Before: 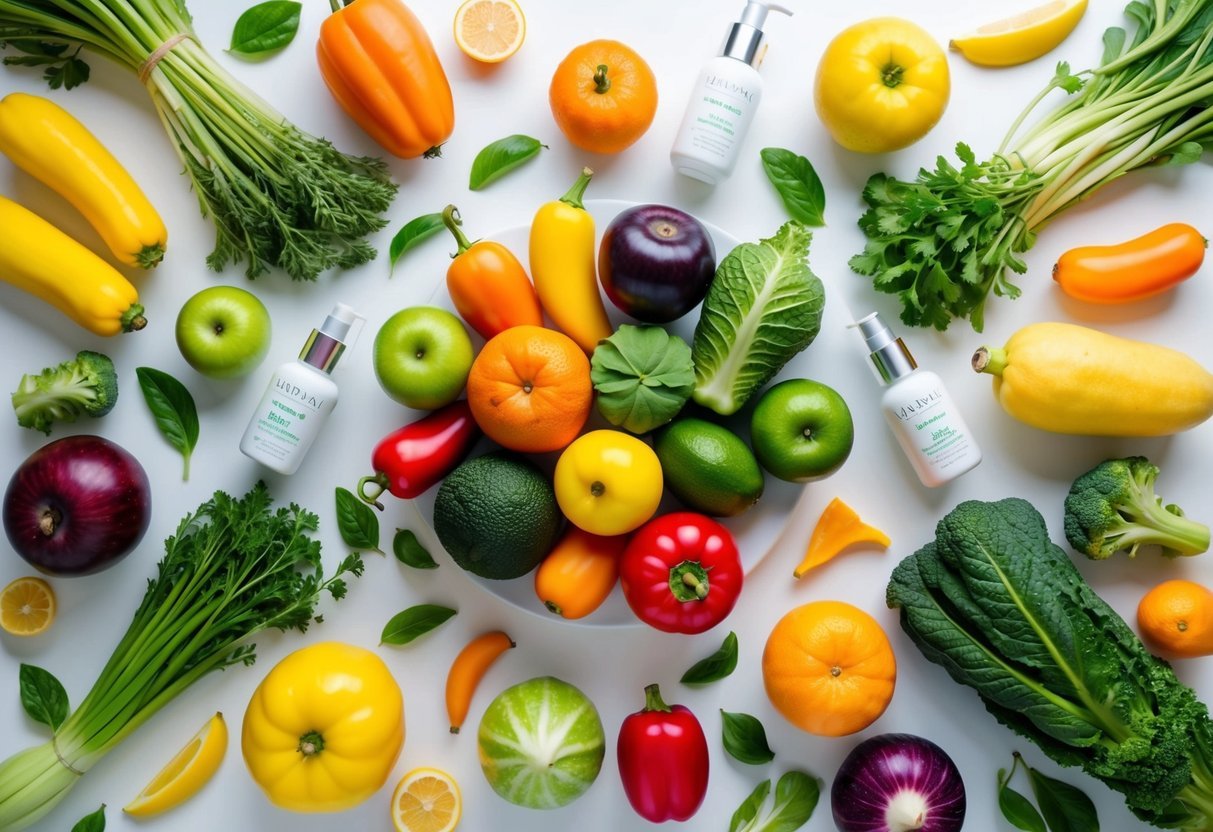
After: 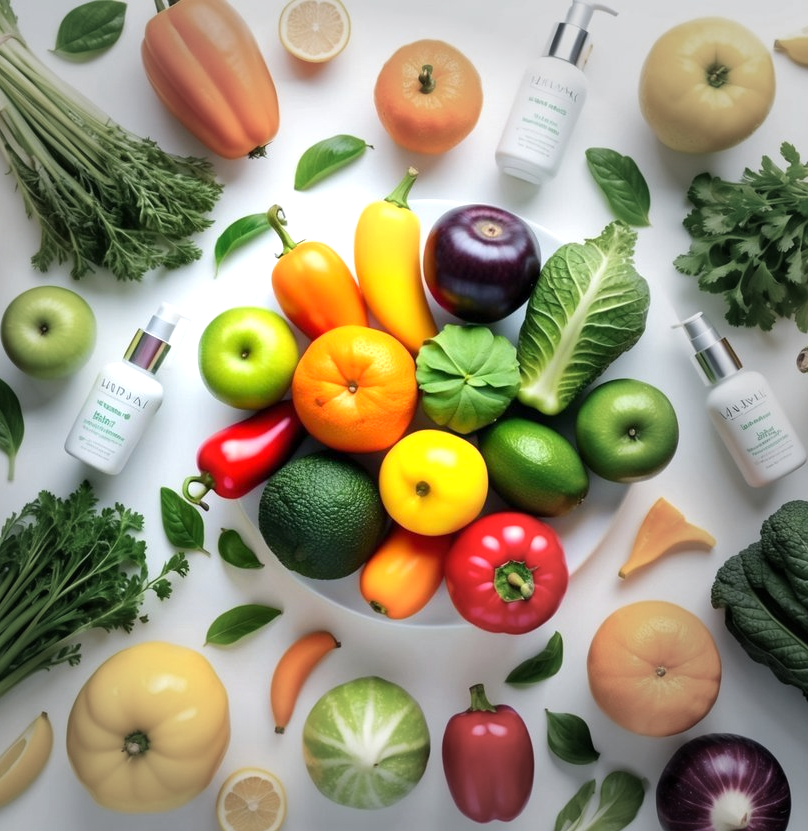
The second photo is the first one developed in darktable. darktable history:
exposure: exposure 0.77 EV, compensate highlight preservation false
vignetting: fall-off start 33.76%, fall-off radius 64.94%, brightness -0.575, center (-0.12, -0.002), width/height ratio 0.959
crop and rotate: left 14.436%, right 18.898%
